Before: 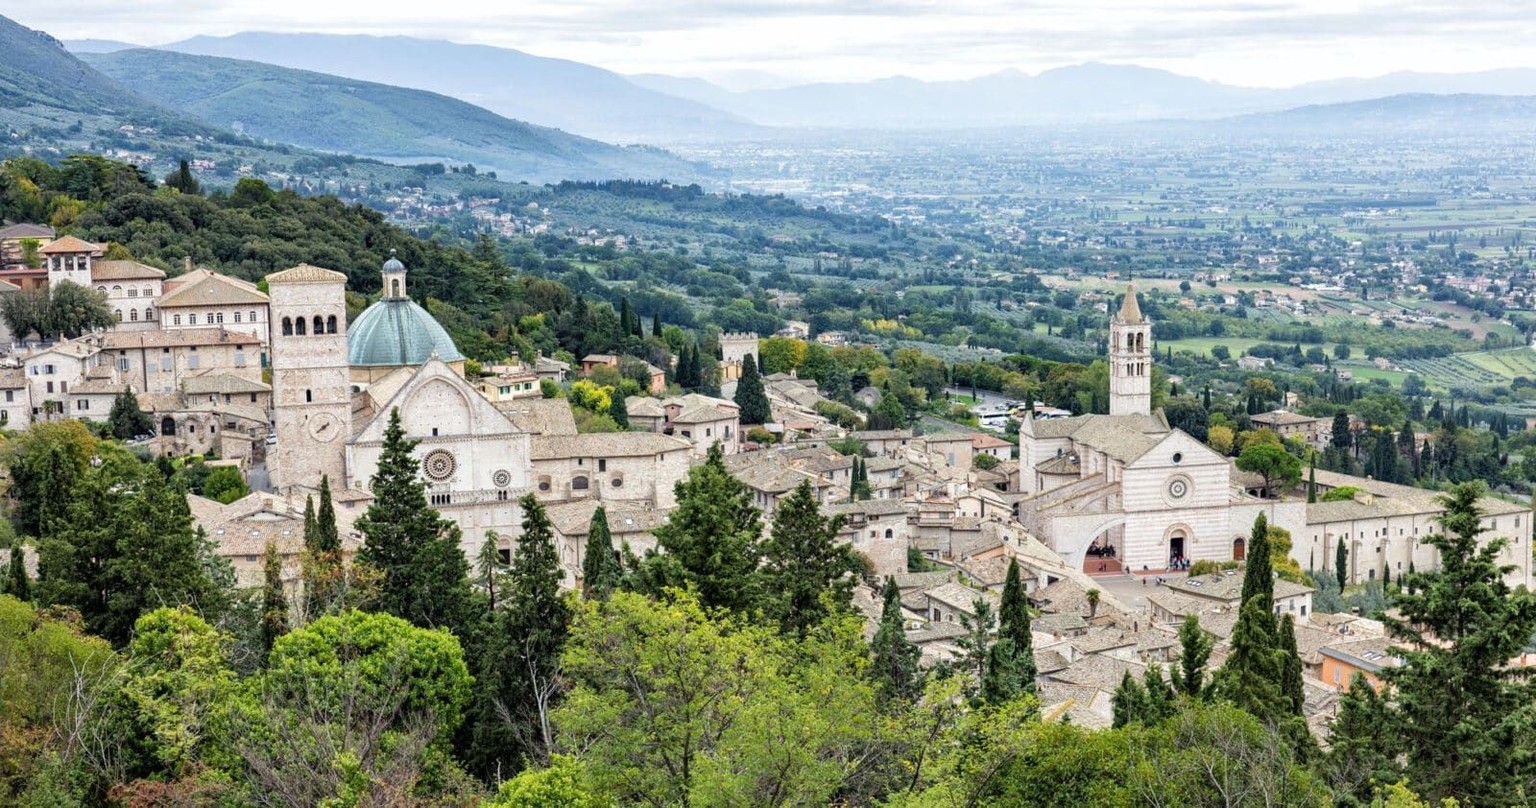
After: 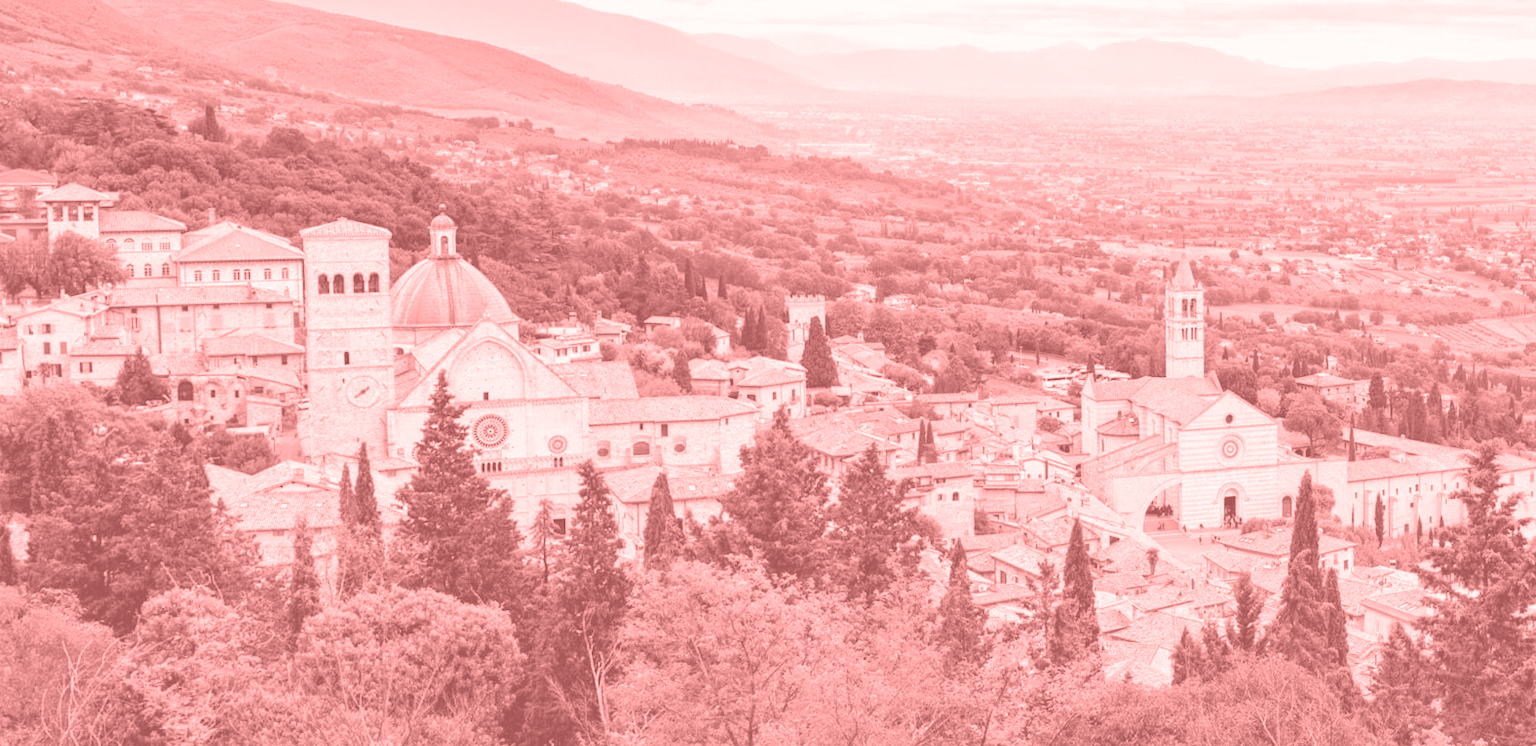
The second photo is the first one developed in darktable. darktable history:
color zones: curves: ch0 [(0, 0.465) (0.092, 0.596) (0.289, 0.464) (0.429, 0.453) (0.571, 0.464) (0.714, 0.455) (0.857, 0.462) (1, 0.465)]
colorize: saturation 51%, source mix 50.67%, lightness 50.67%
rotate and perspective: rotation -0.013°, lens shift (vertical) -0.027, lens shift (horizontal) 0.178, crop left 0.016, crop right 0.989, crop top 0.082, crop bottom 0.918
exposure: black level correction -0.005, exposure 1 EV, compensate highlight preservation false
